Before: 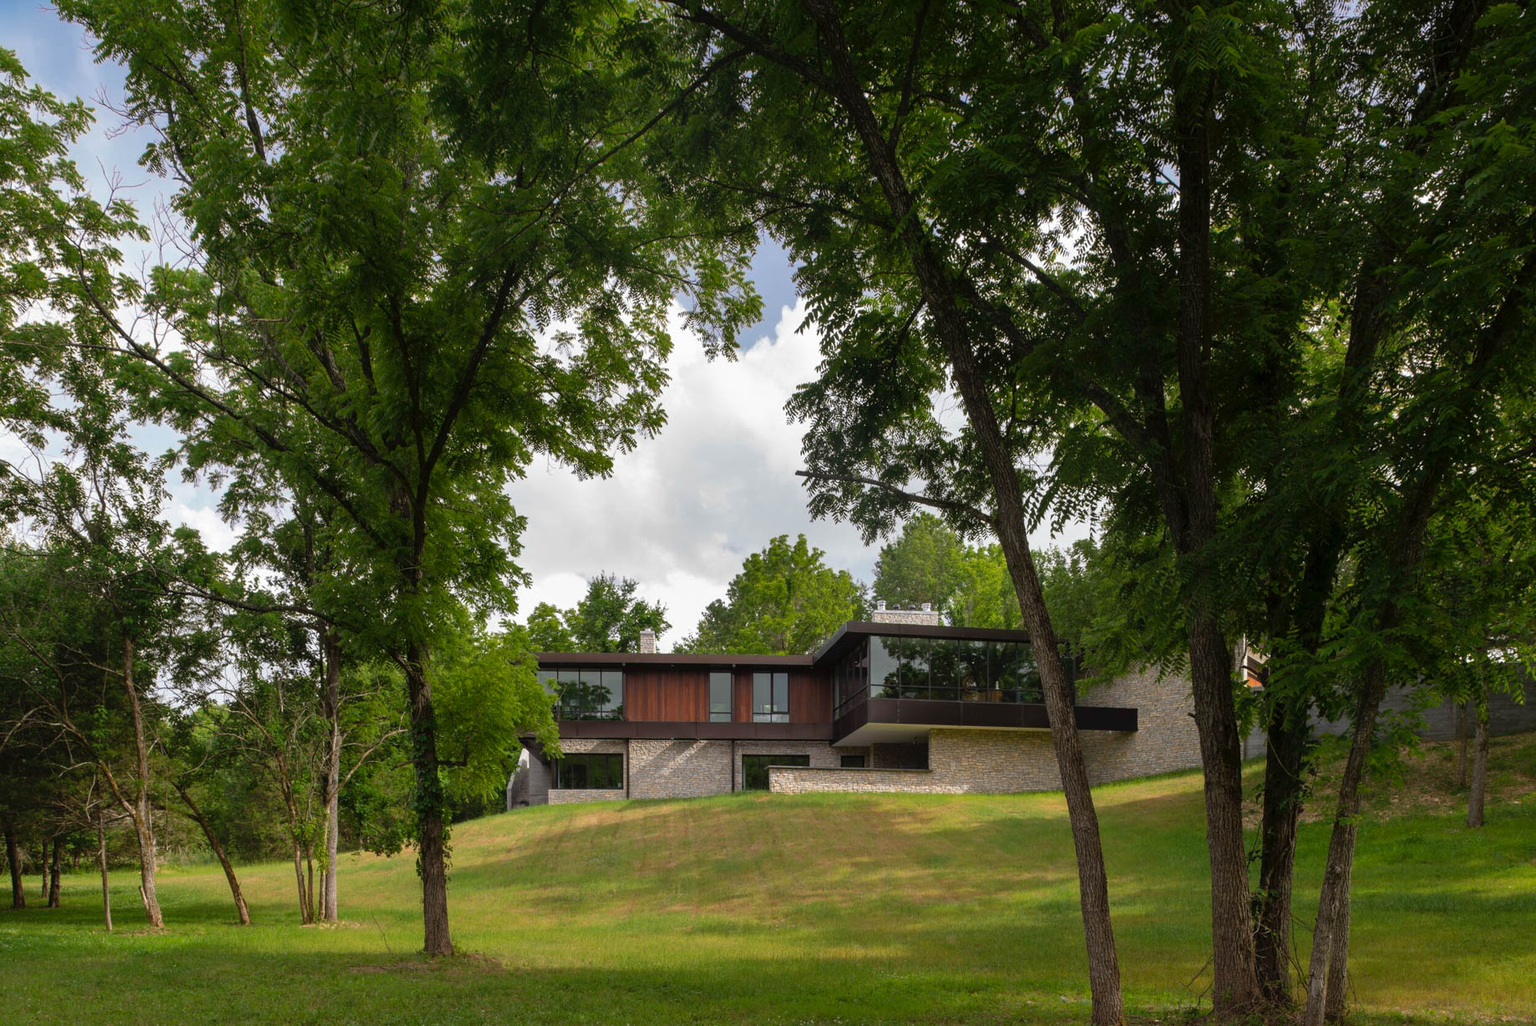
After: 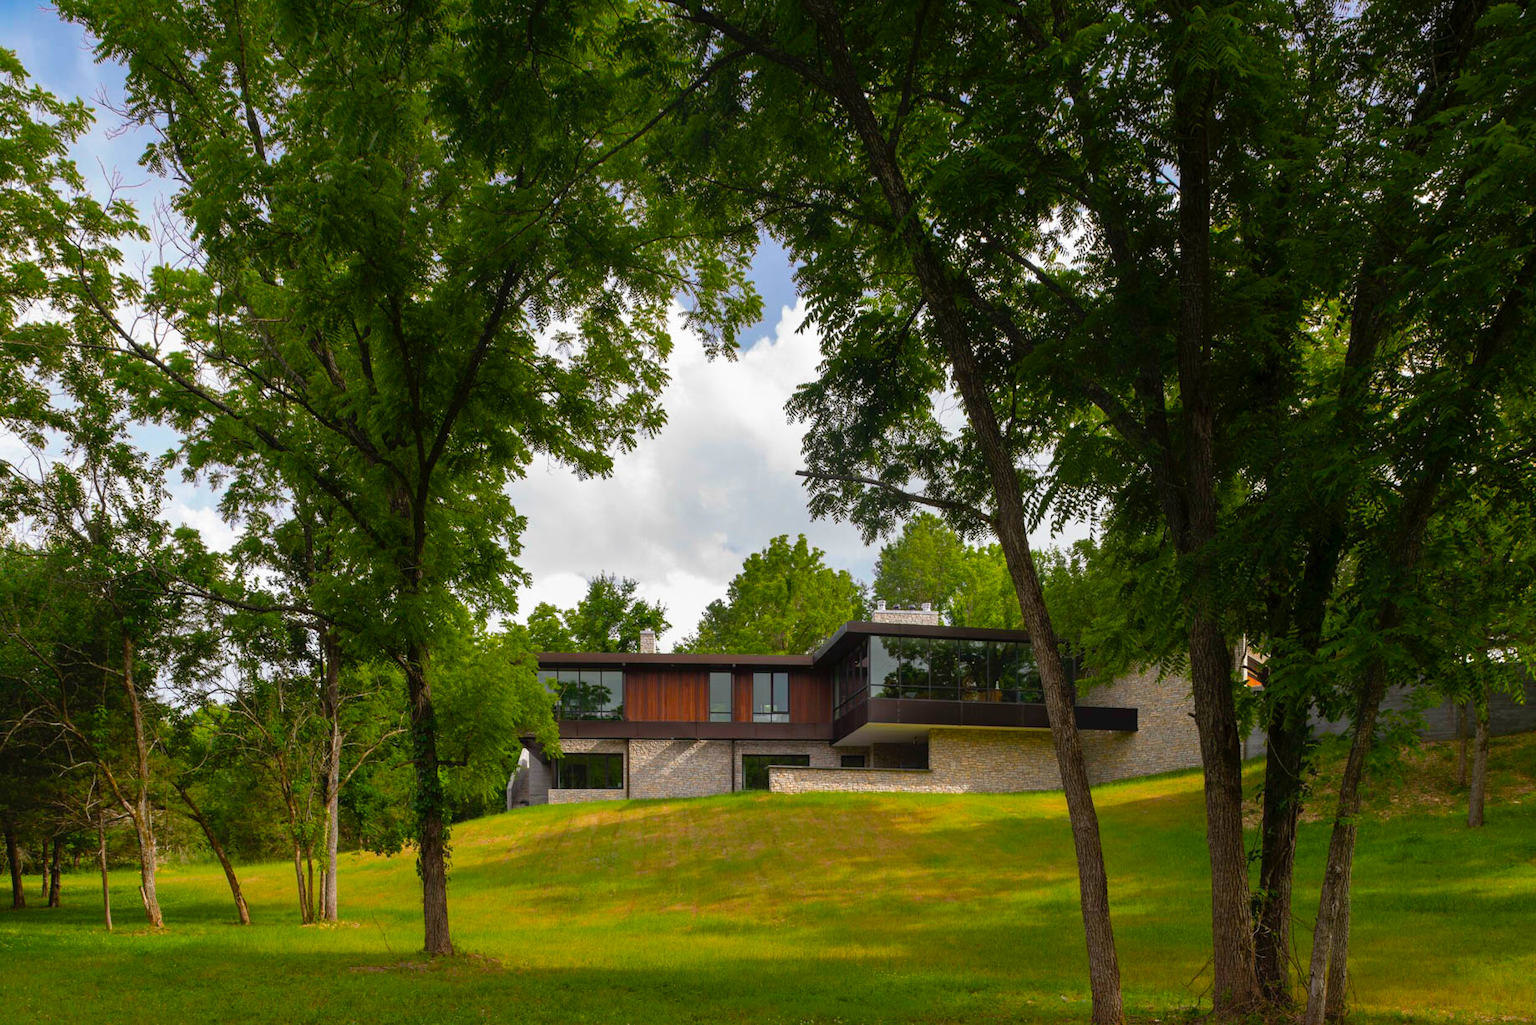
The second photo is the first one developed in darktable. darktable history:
color balance rgb: linear chroma grading › global chroma 19.729%, perceptual saturation grading › global saturation 19.321%
